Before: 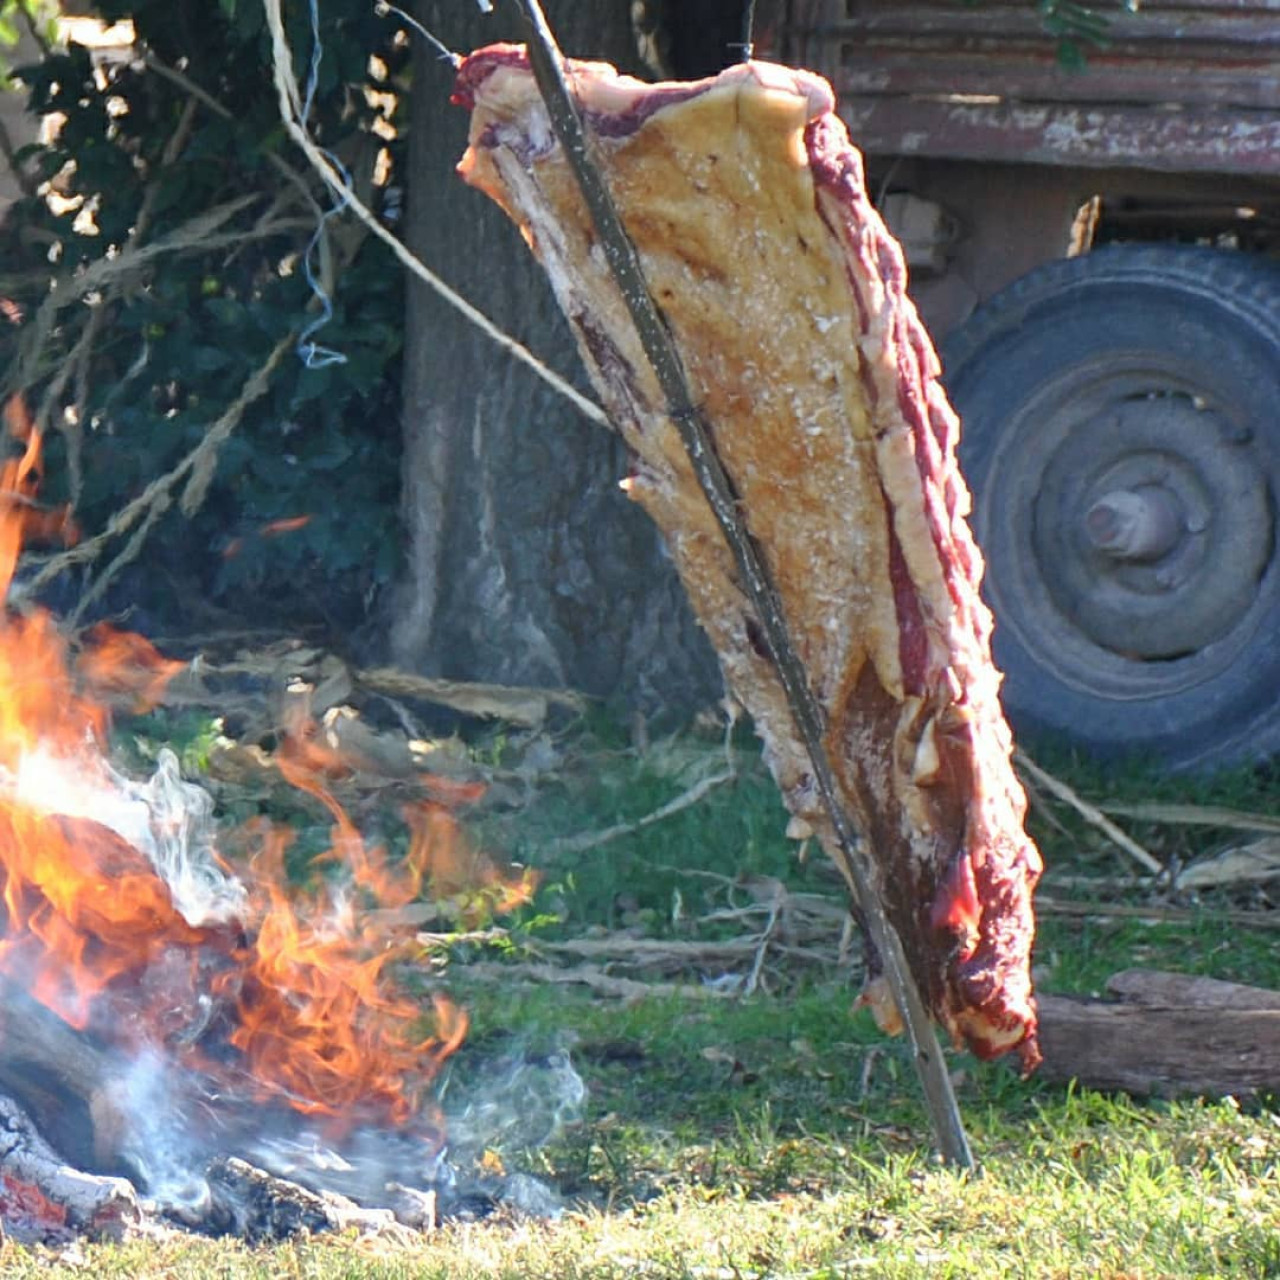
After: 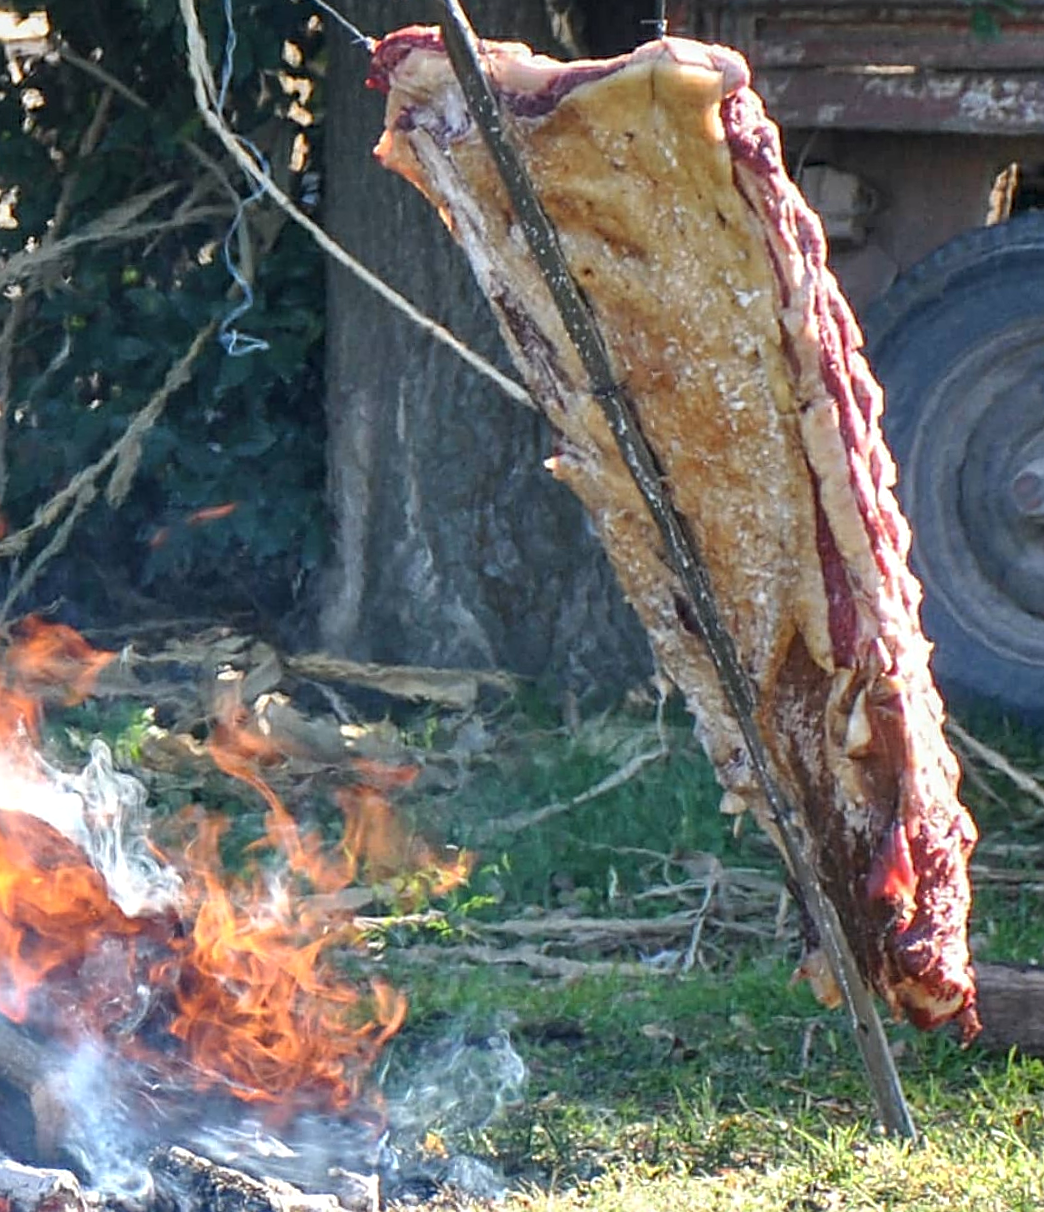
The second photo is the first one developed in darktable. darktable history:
crop and rotate: angle 1.46°, left 4.48%, top 0.484%, right 11.834%, bottom 2.369%
sharpen: on, module defaults
local contrast: on, module defaults
